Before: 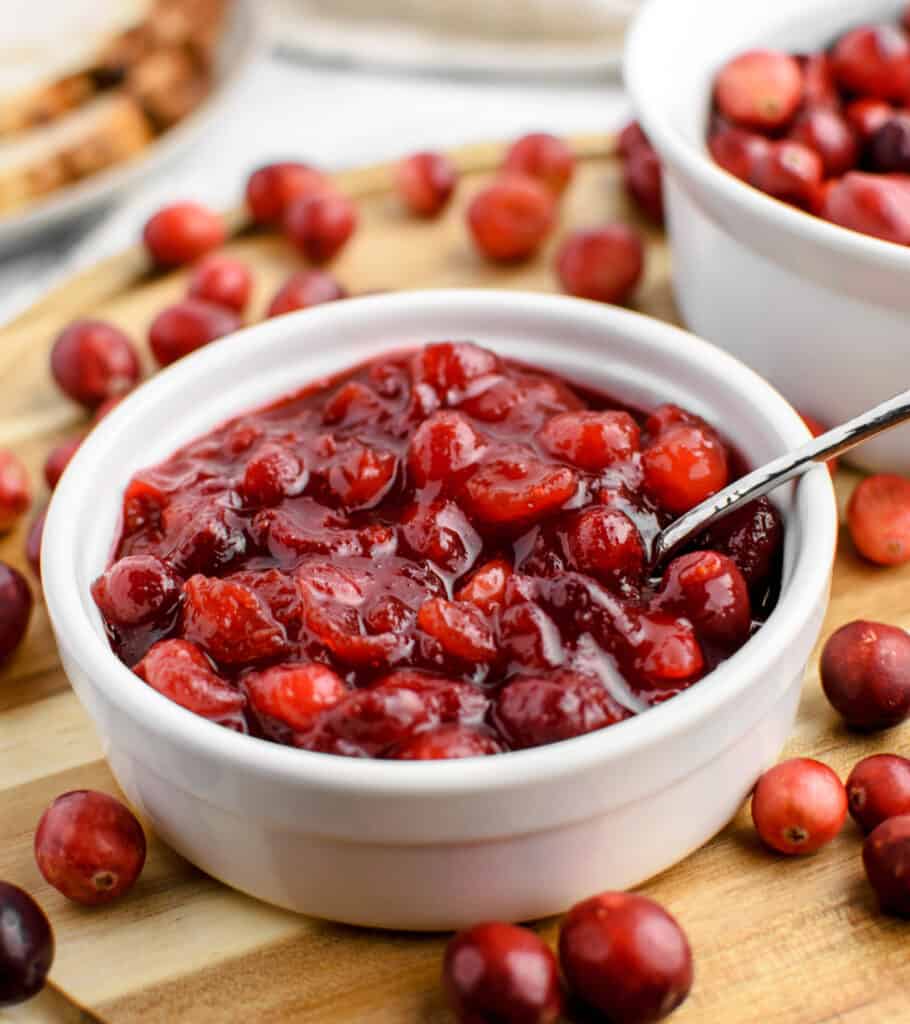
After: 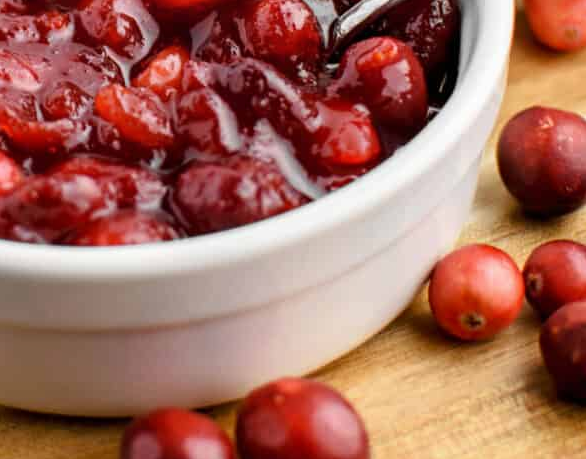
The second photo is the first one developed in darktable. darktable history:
shadows and highlights: low approximation 0.01, soften with gaussian
crop and rotate: left 35.509%, top 50.238%, bottom 4.934%
